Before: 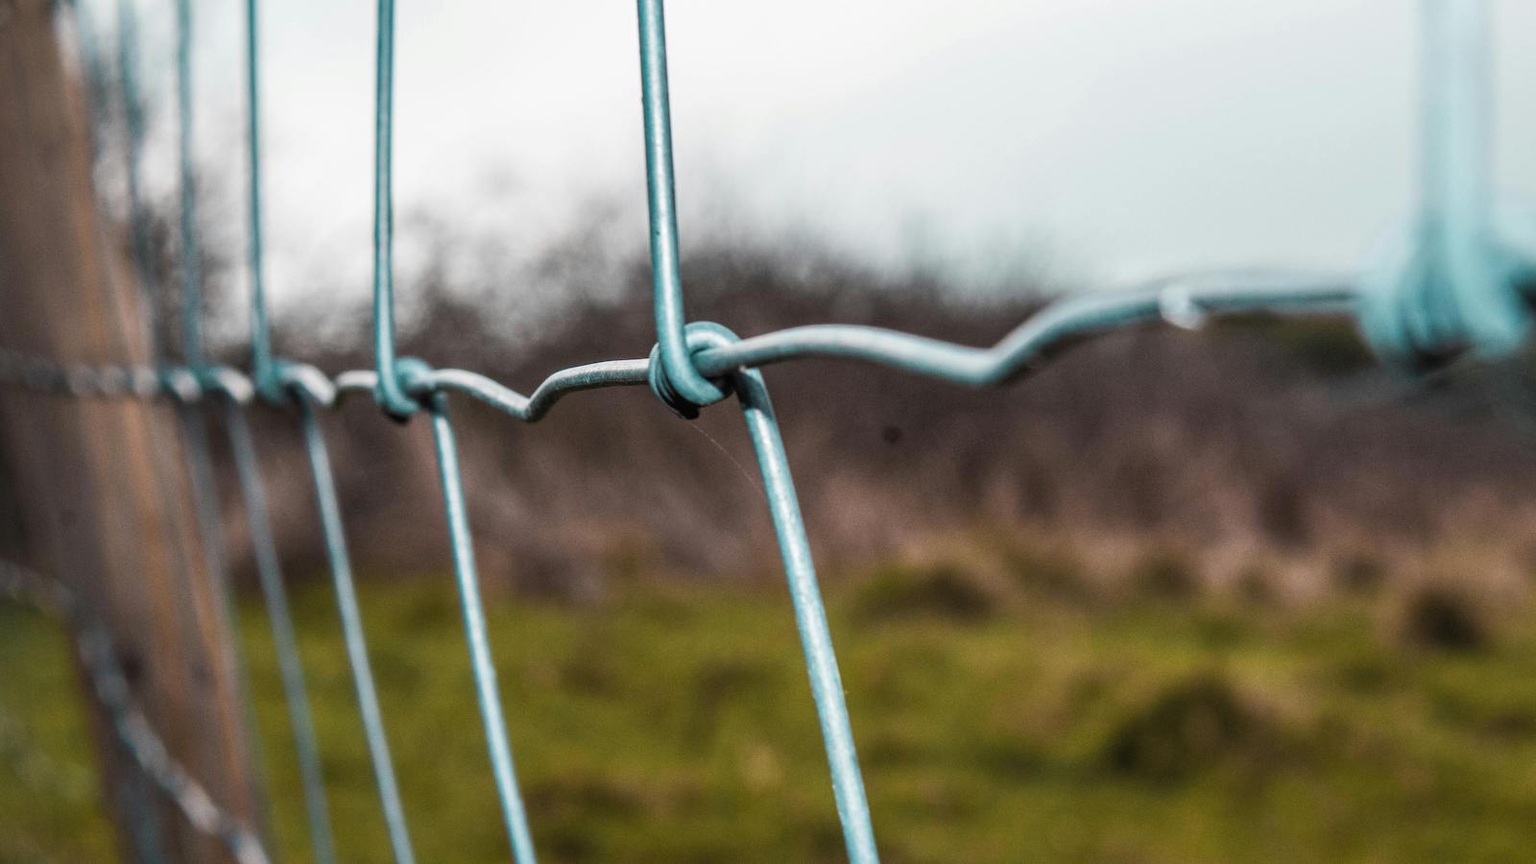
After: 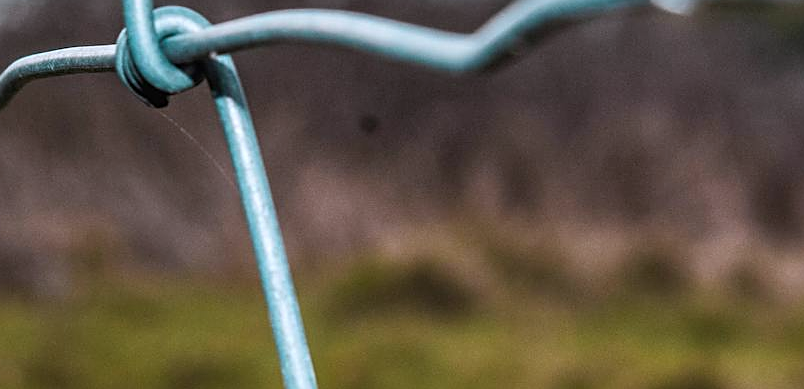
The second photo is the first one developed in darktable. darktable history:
color correction: highlights a* -0.772, highlights b* -8.92
sharpen: on, module defaults
crop: left 35.03%, top 36.625%, right 14.663%, bottom 20.057%
